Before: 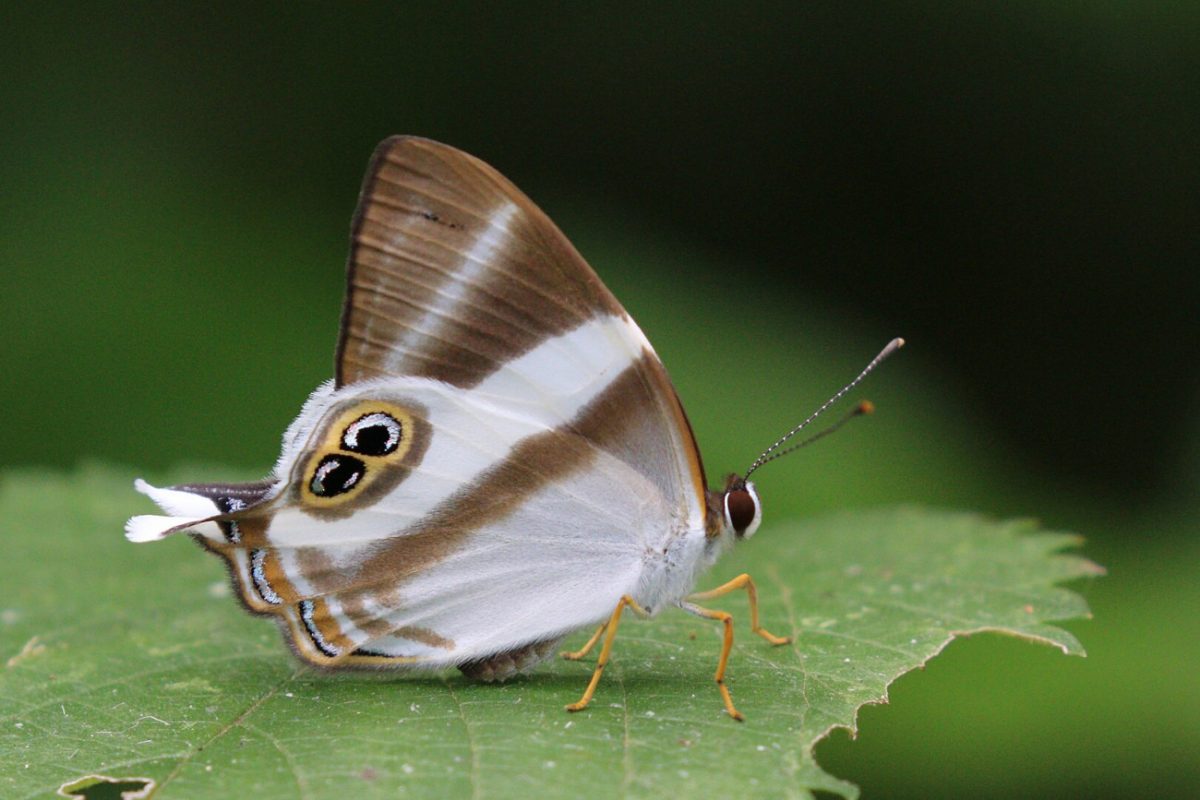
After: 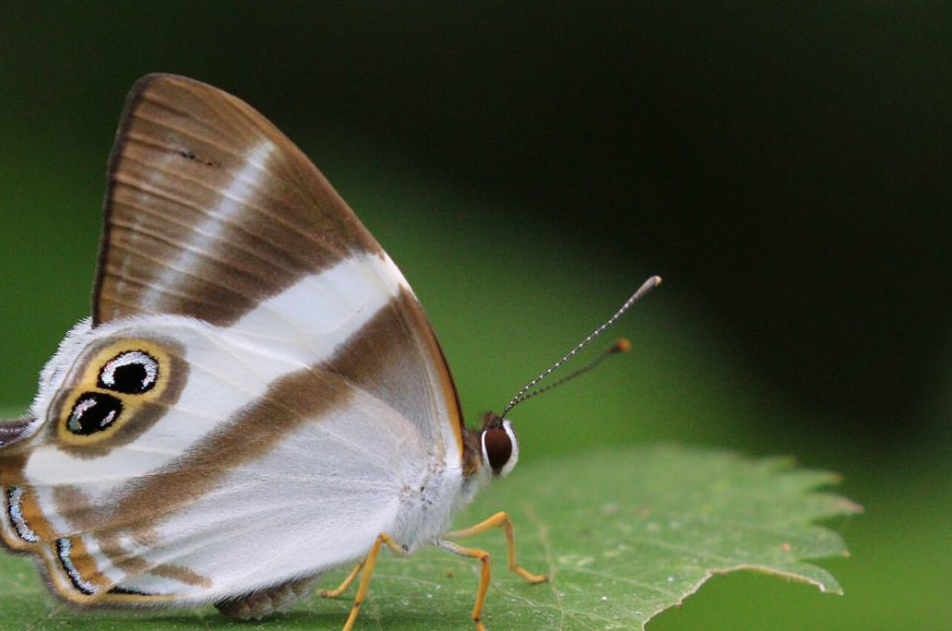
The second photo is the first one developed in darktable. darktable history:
crop and rotate: left 20.303%, top 7.775%, right 0.342%, bottom 13.3%
